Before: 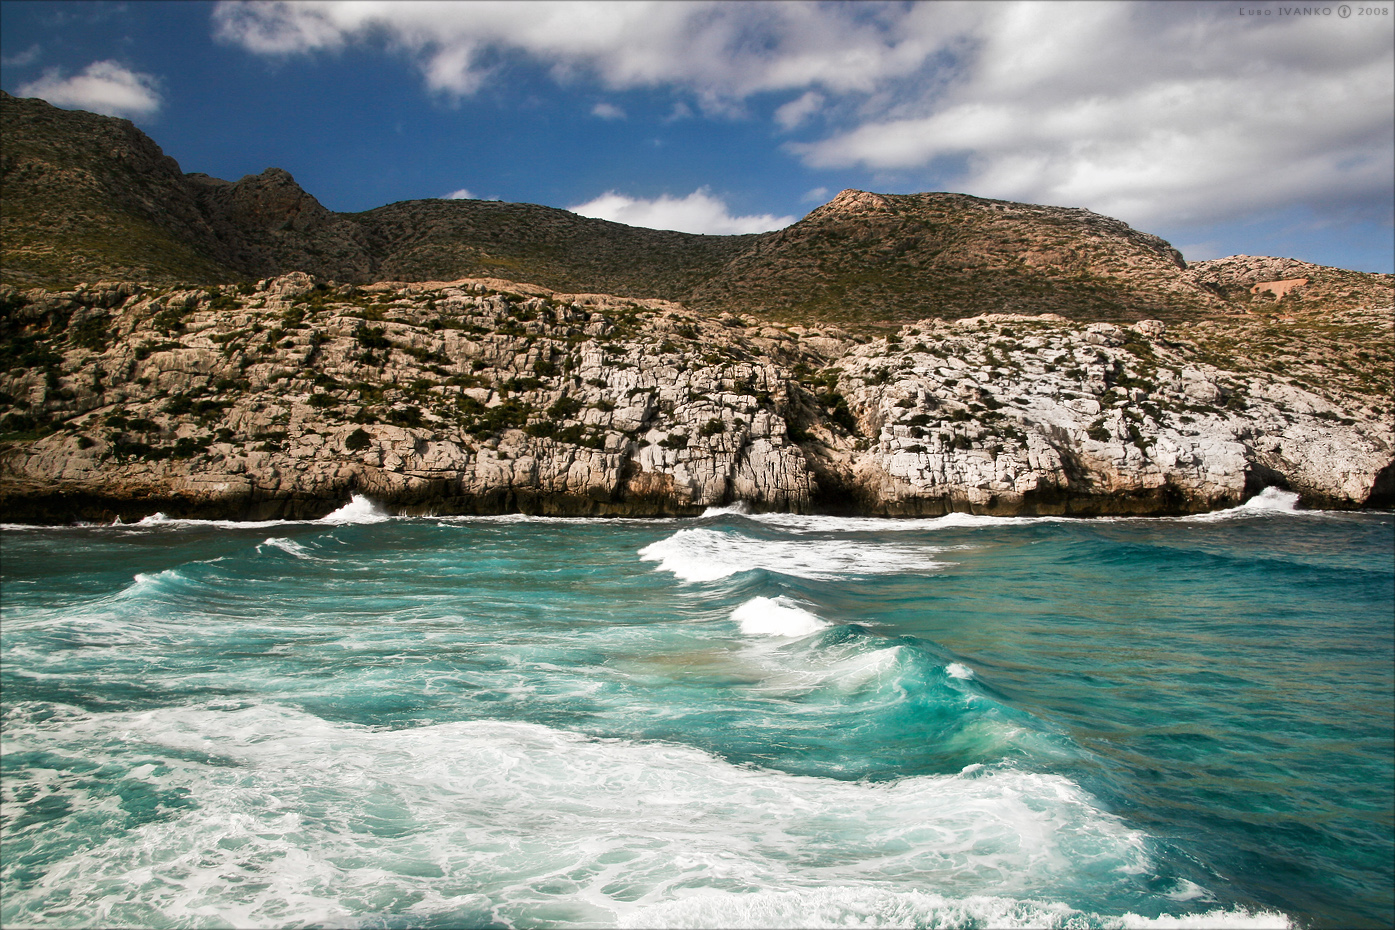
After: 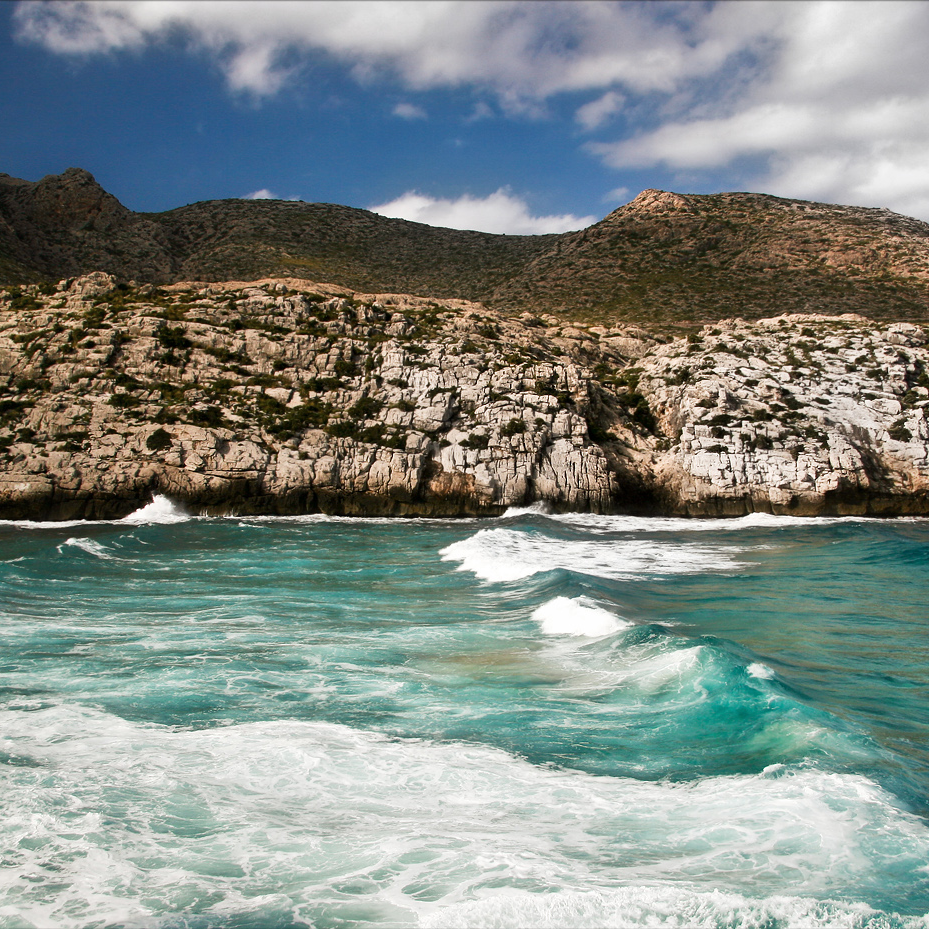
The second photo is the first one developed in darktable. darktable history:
white balance: red 1, blue 1
crop and rotate: left 14.385%, right 18.948%
